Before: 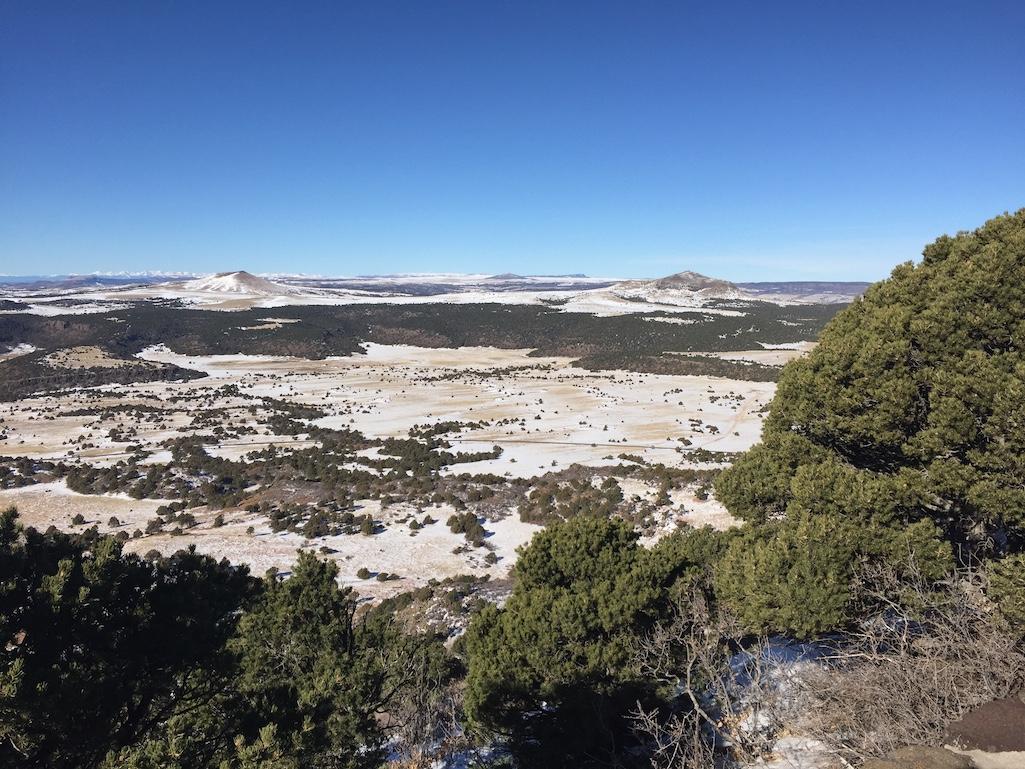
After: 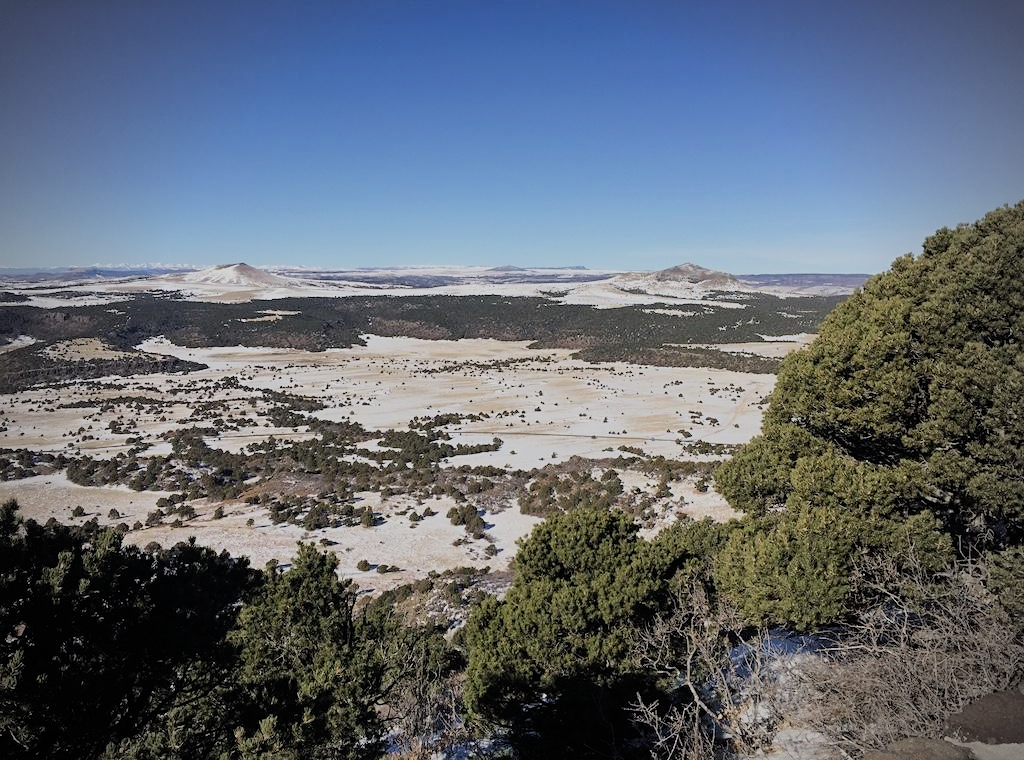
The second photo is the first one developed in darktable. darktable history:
crop: top 1.049%, right 0.001%
filmic rgb: black relative exposure -7.65 EV, white relative exposure 4.56 EV, hardness 3.61
vignetting: fall-off start 71.74%
sharpen: amount 0.2
